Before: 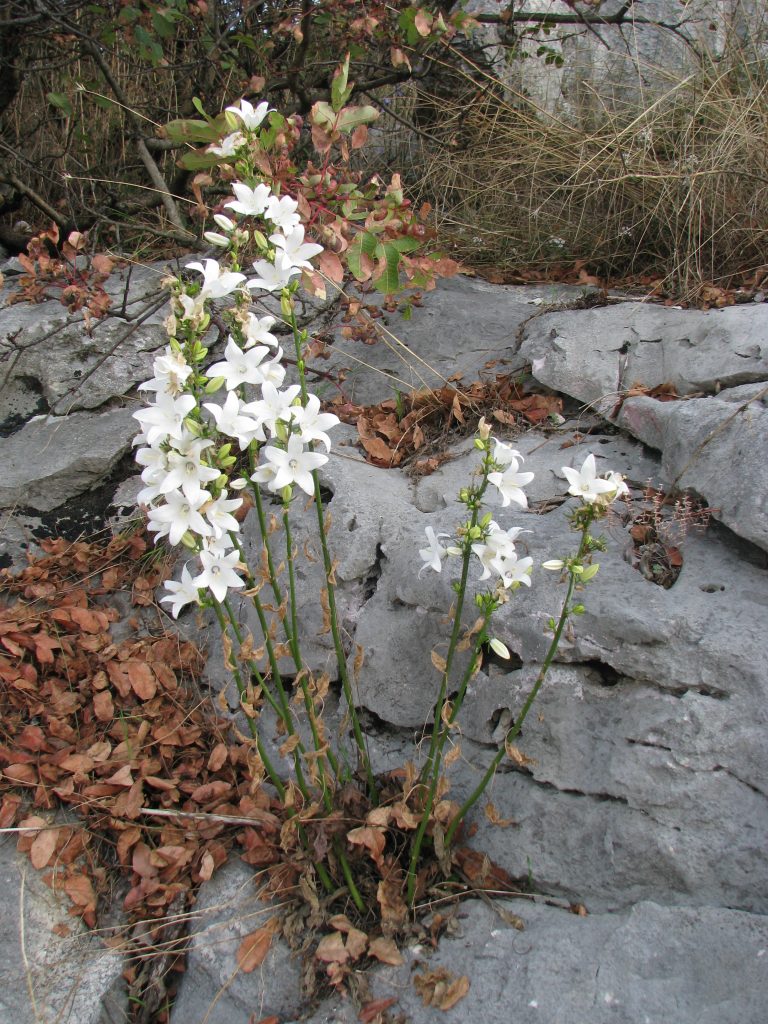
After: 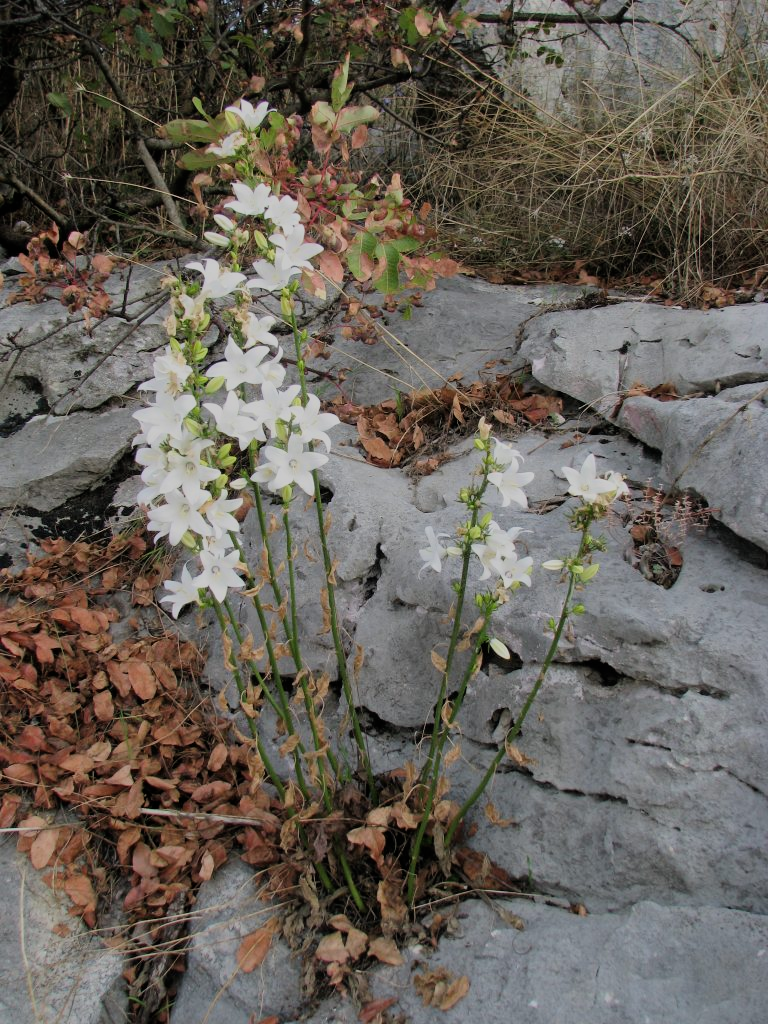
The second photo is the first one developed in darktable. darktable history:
shadows and highlights: shadows -20.45, white point adjustment -2.16, highlights -34.93
filmic rgb: black relative exposure -7.65 EV, white relative exposure 4.56 EV, hardness 3.61, color science v6 (2022)
